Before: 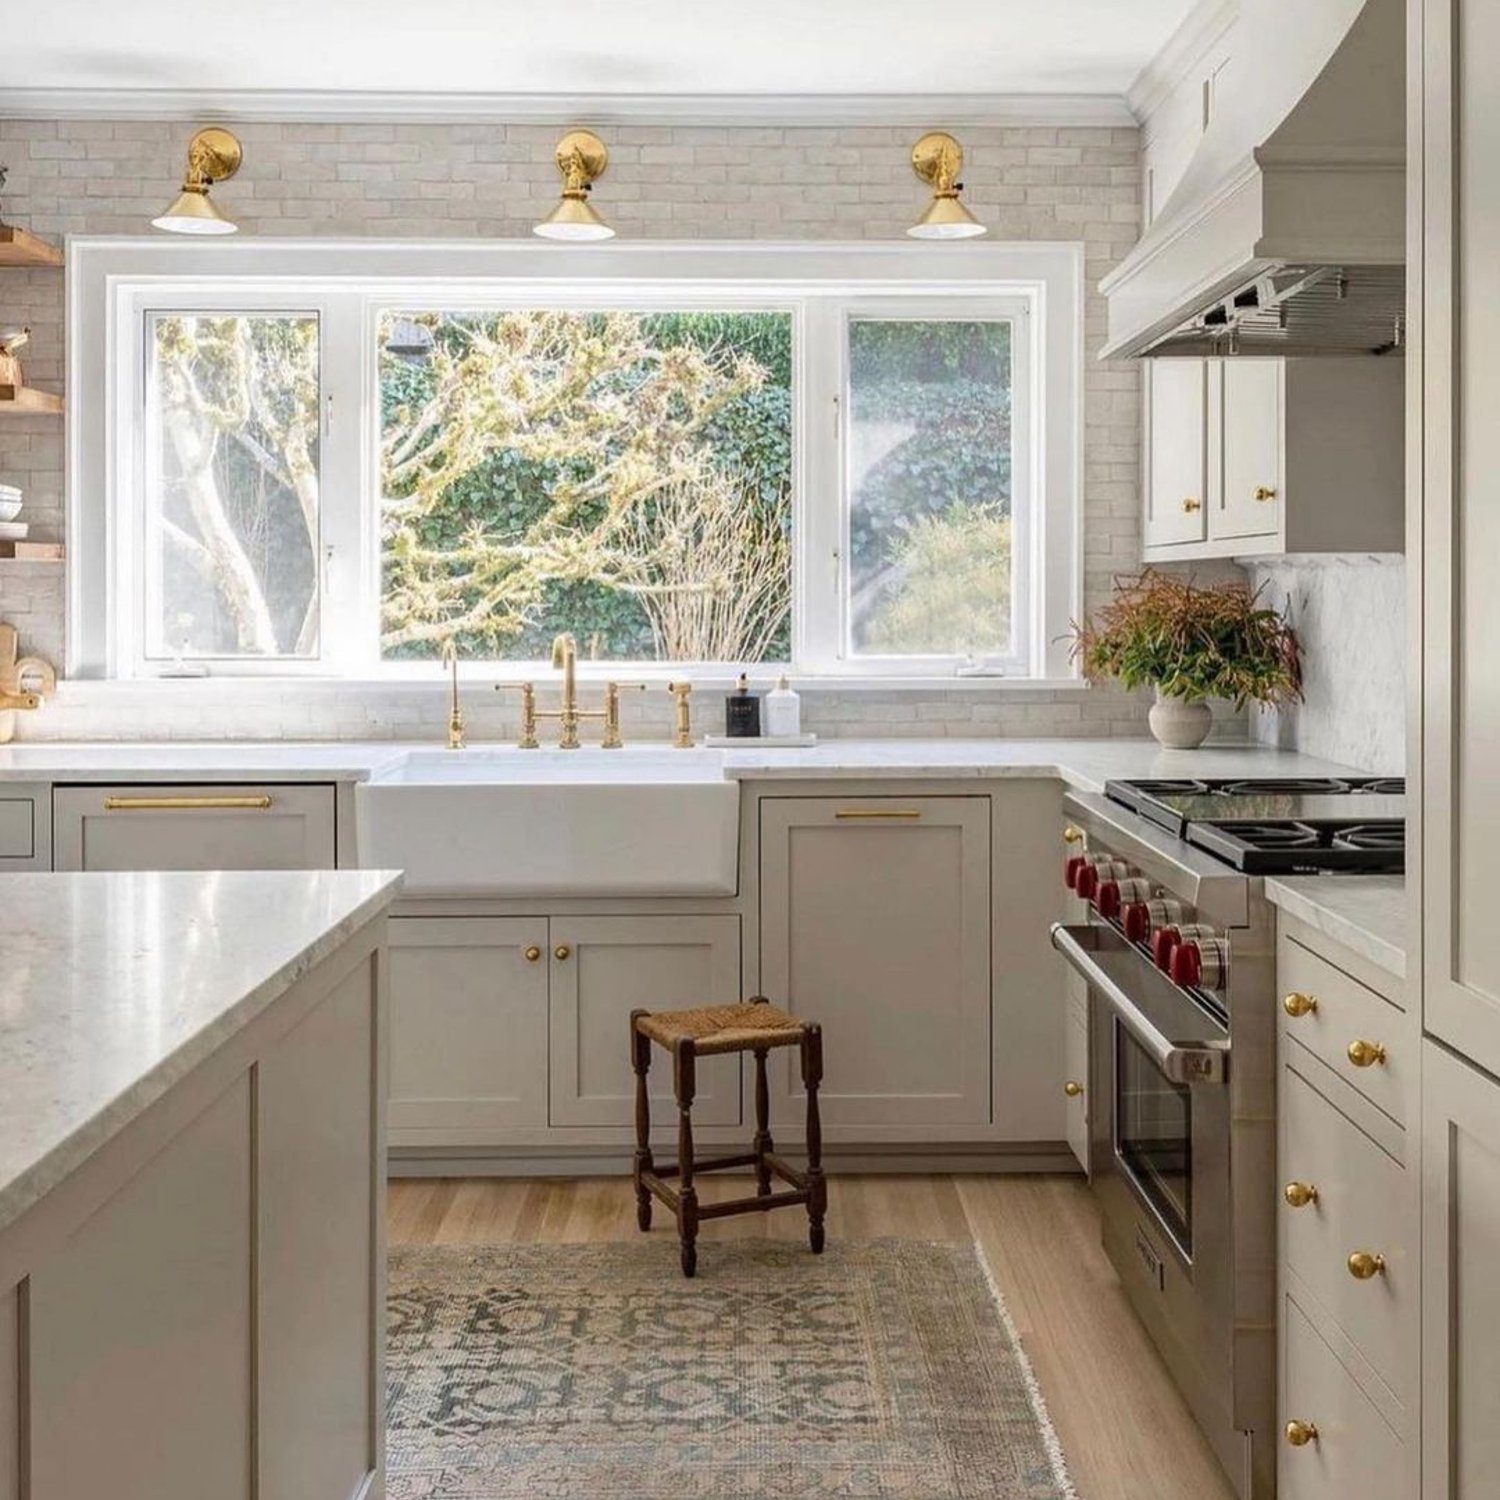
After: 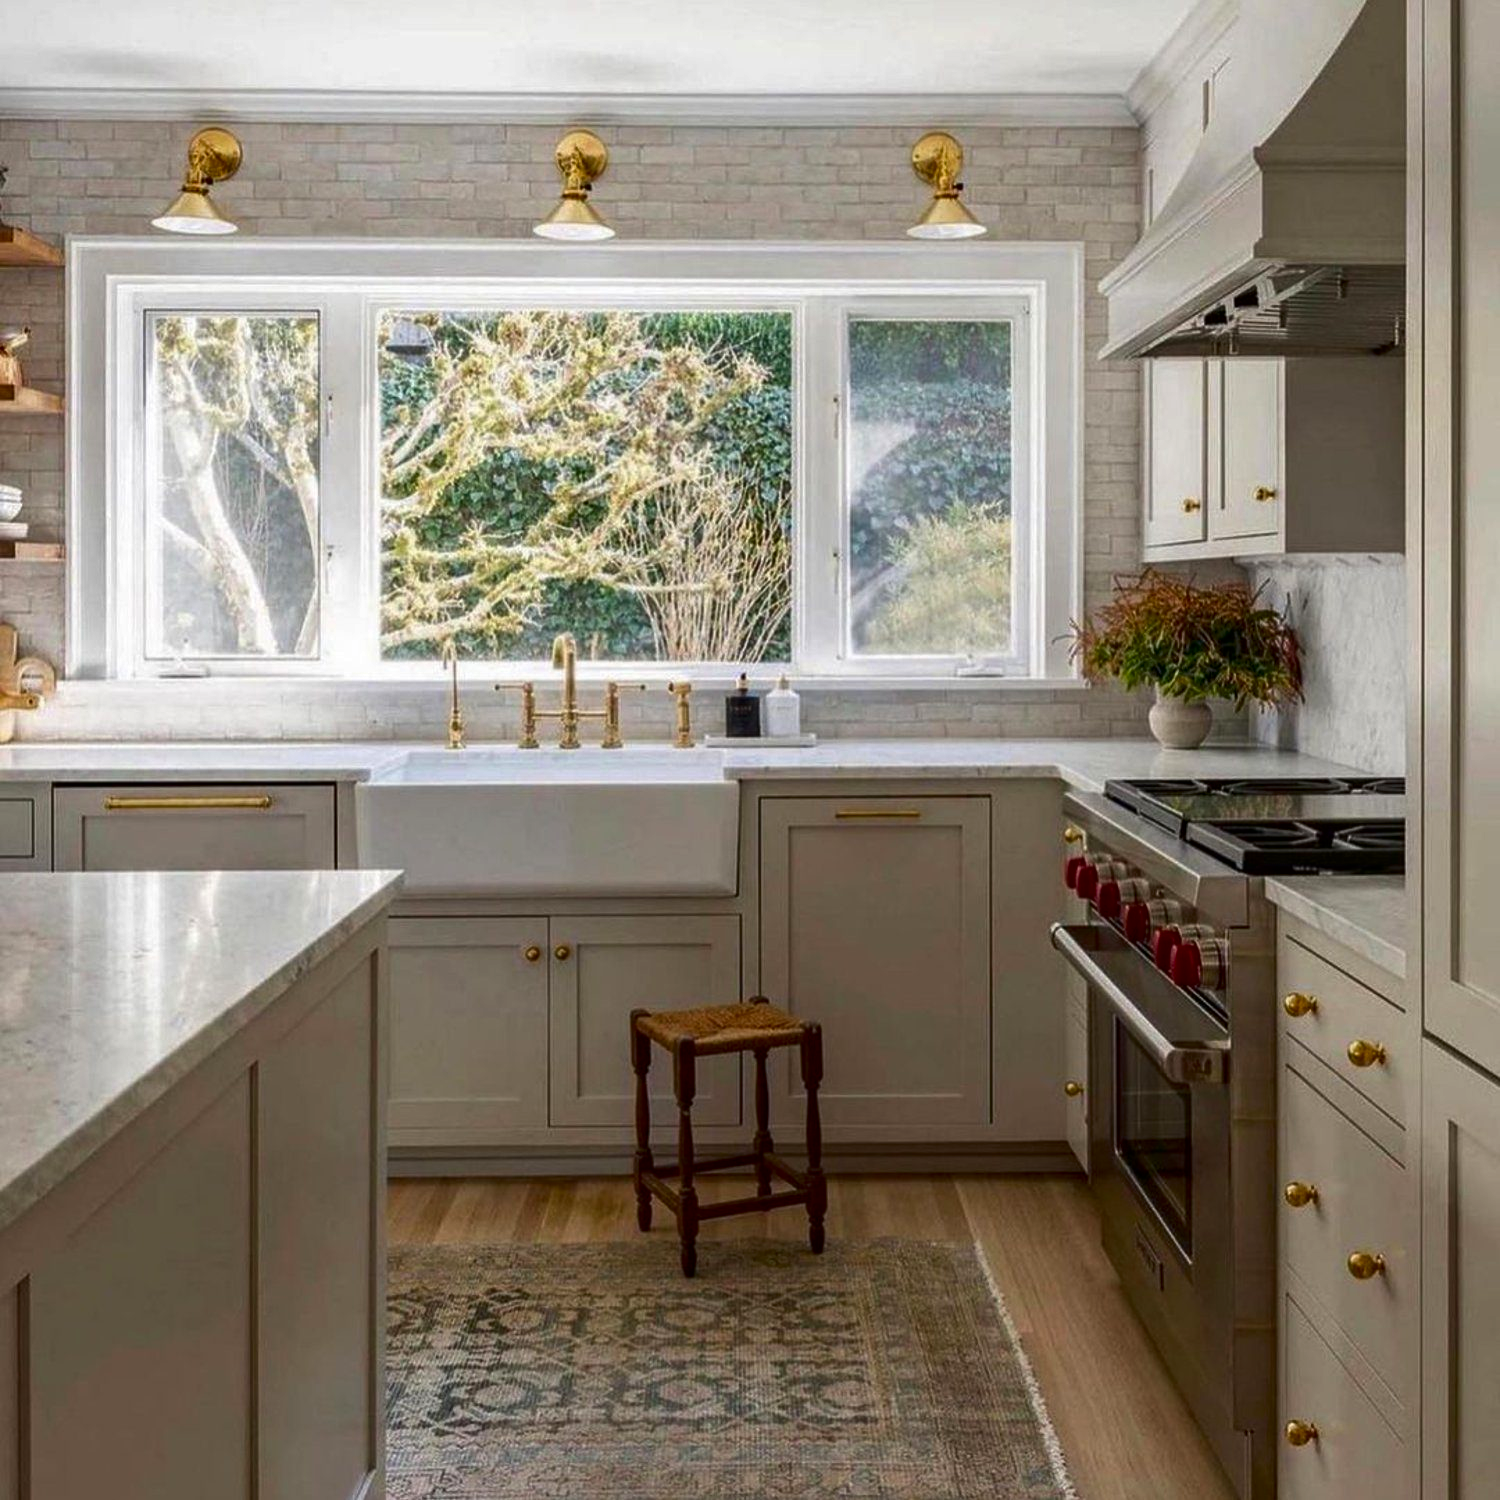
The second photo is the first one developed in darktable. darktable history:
contrast brightness saturation: brightness -0.248, saturation 0.201
